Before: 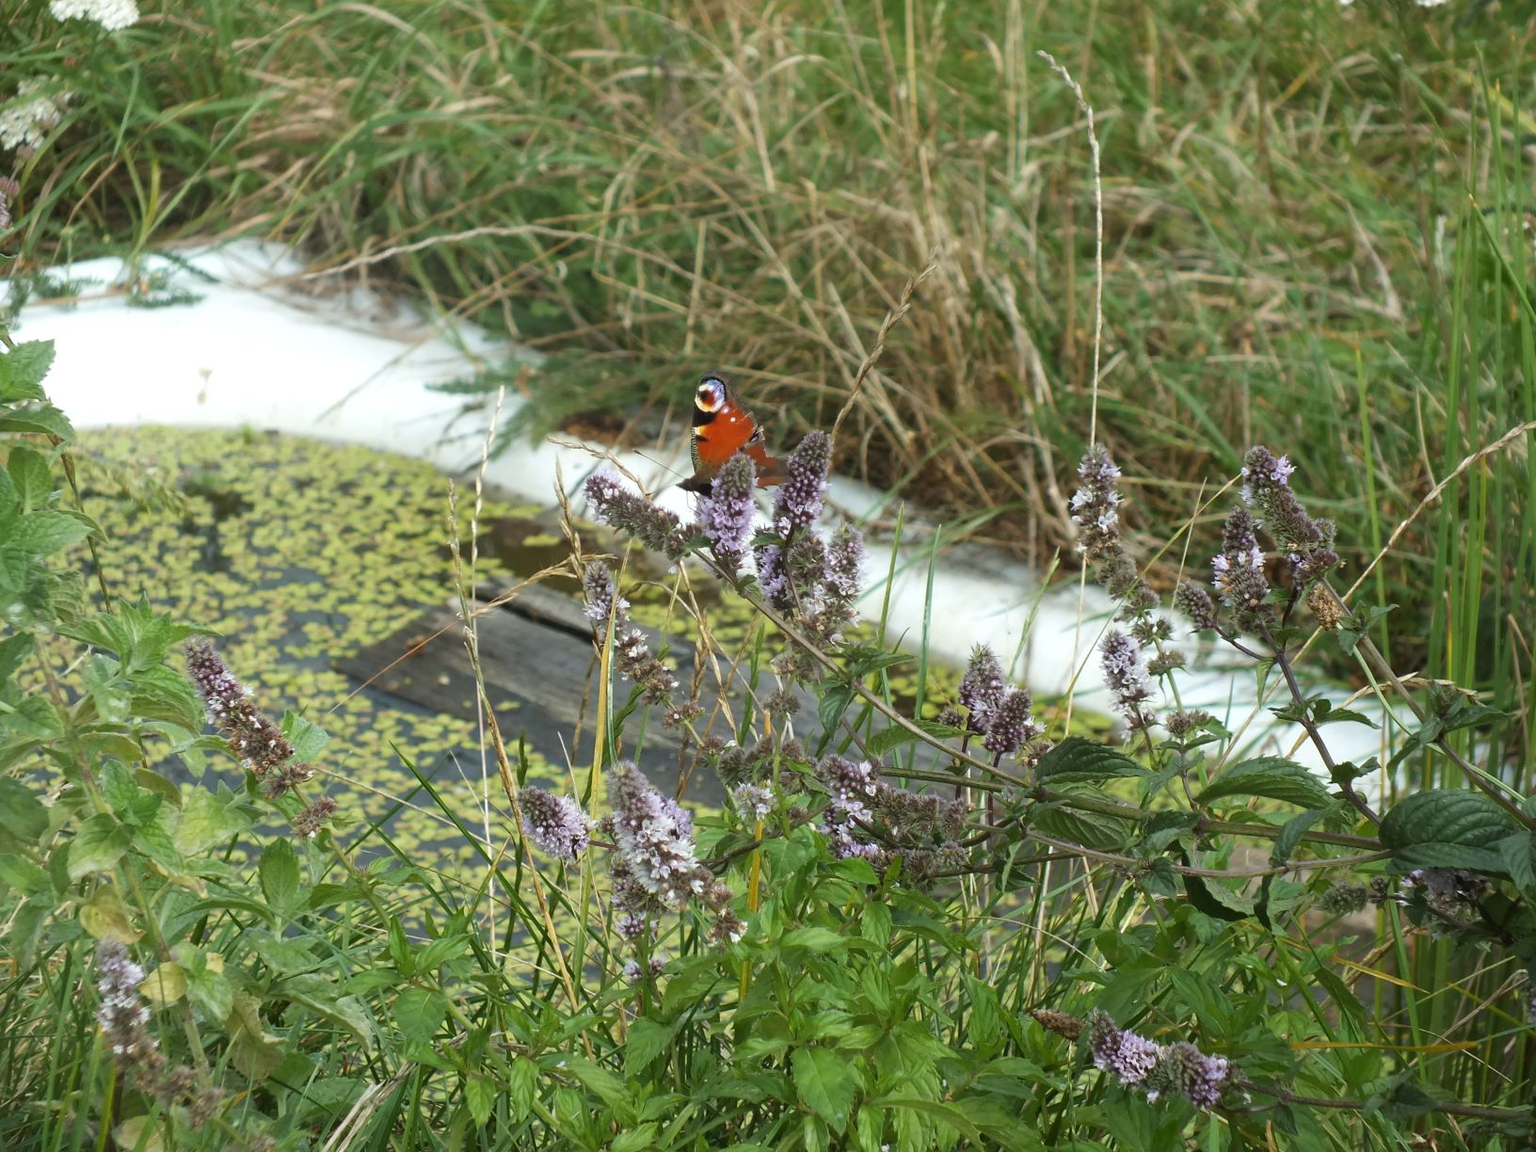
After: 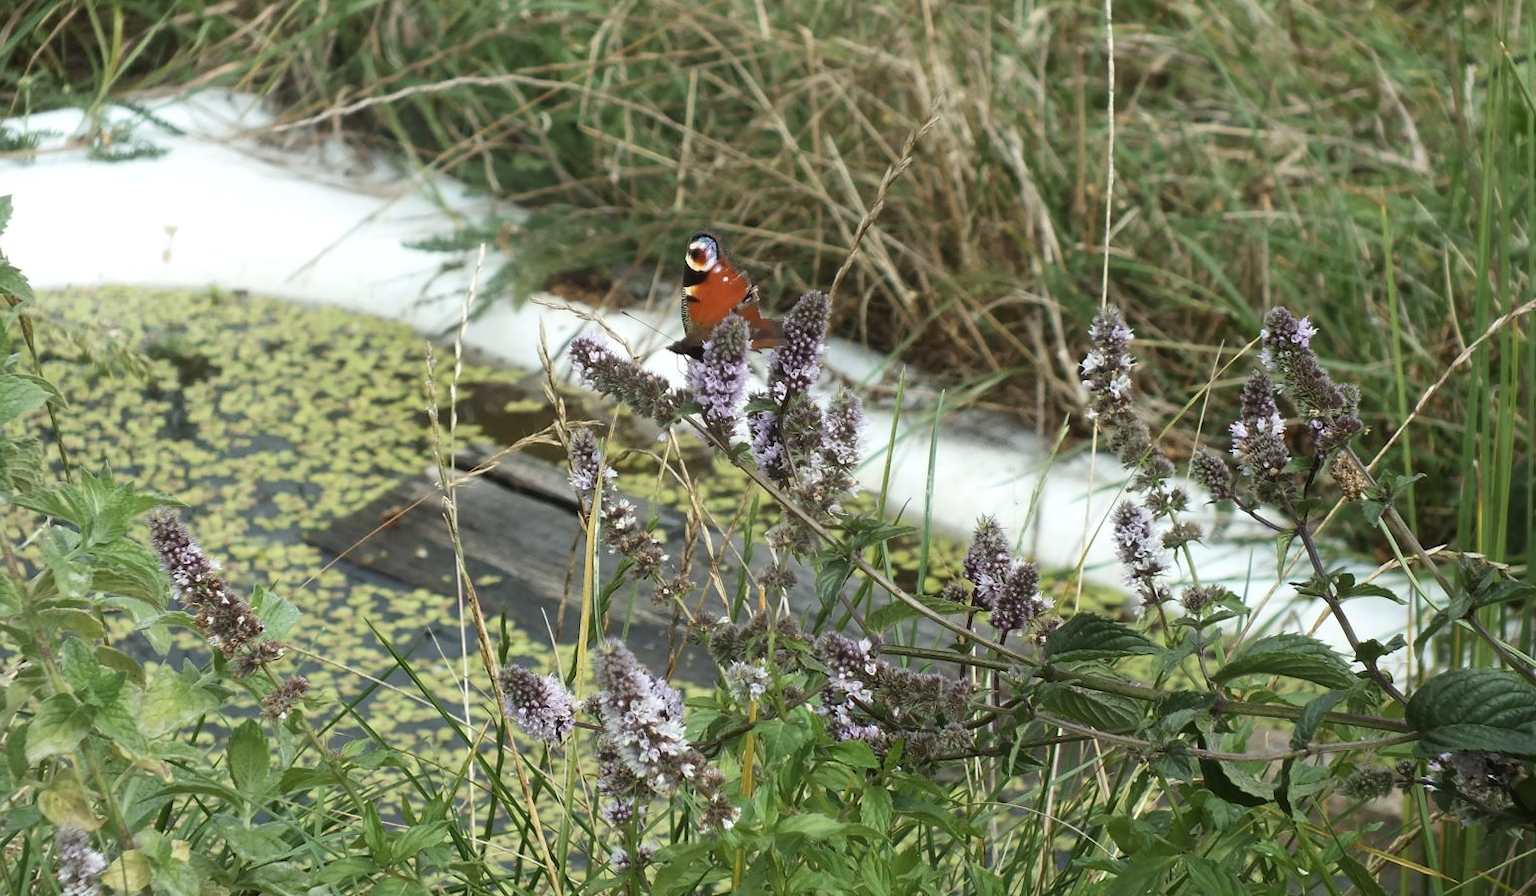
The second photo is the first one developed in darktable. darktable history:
contrast brightness saturation: contrast 0.115, saturation -0.177
crop and rotate: left 2.834%, top 13.444%, right 2.107%, bottom 12.572%
